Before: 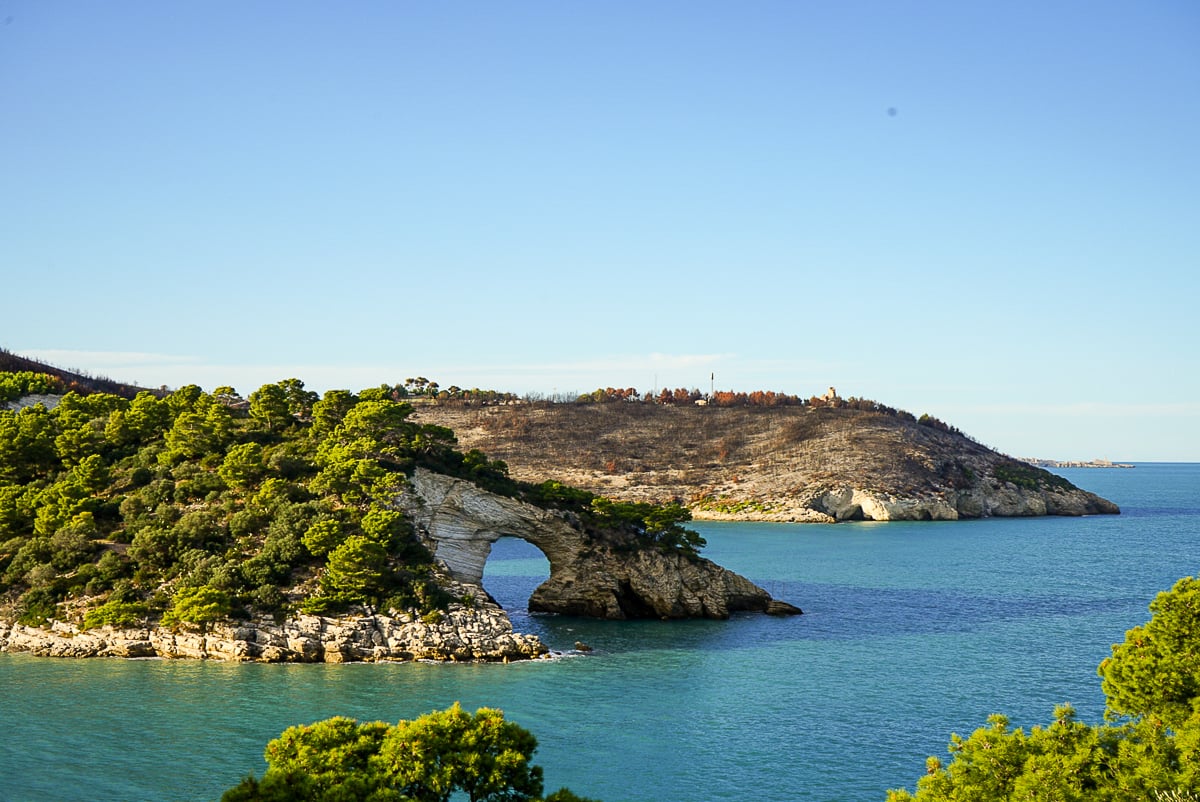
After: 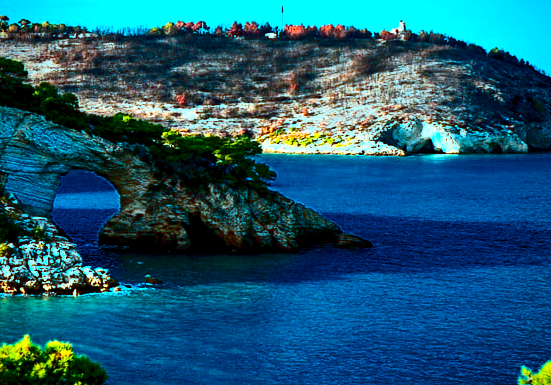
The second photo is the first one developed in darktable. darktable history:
exposure: black level correction 0.007, compensate highlight preservation false
contrast brightness saturation: contrast 0.245, brightness -0.222, saturation 0.137
crop: left 35.854%, top 45.761%, right 18.201%, bottom 6.114%
color calibration: output R [1.422, -0.35, -0.252, 0], output G [-0.238, 1.259, -0.084, 0], output B [-0.081, -0.196, 1.58, 0], output brightness [0.49, 0.671, -0.57, 0], gray › normalize channels true, illuminant custom, x 0.388, y 0.387, temperature 3843.9 K, gamut compression 0.011
vignetting: saturation -0.023, center (-0.011, 0)
